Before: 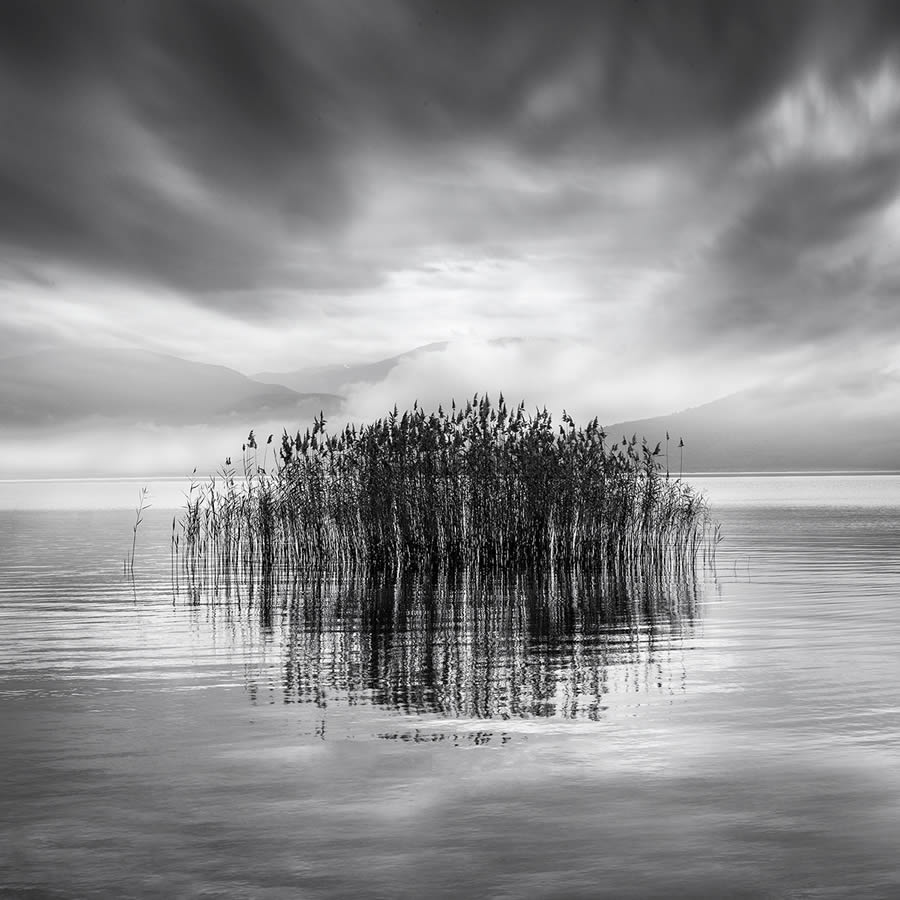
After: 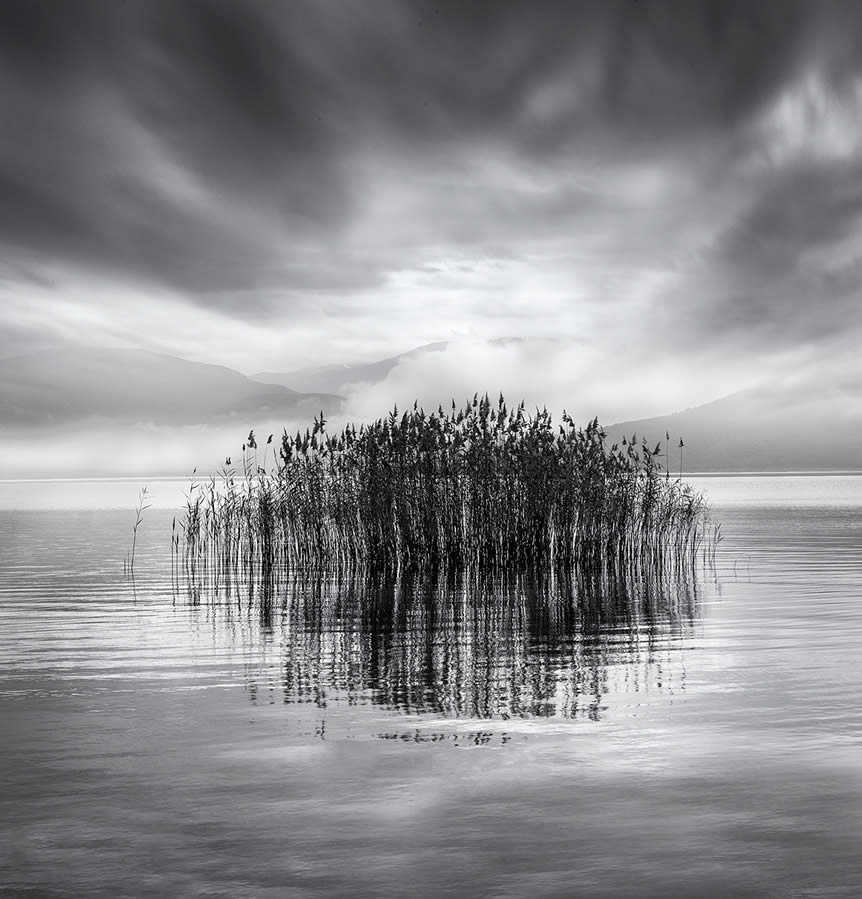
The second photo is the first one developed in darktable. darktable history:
crop: right 4.15%, bottom 0.019%
local contrast: mode bilateral grid, contrast 9, coarseness 26, detail 115%, midtone range 0.2
